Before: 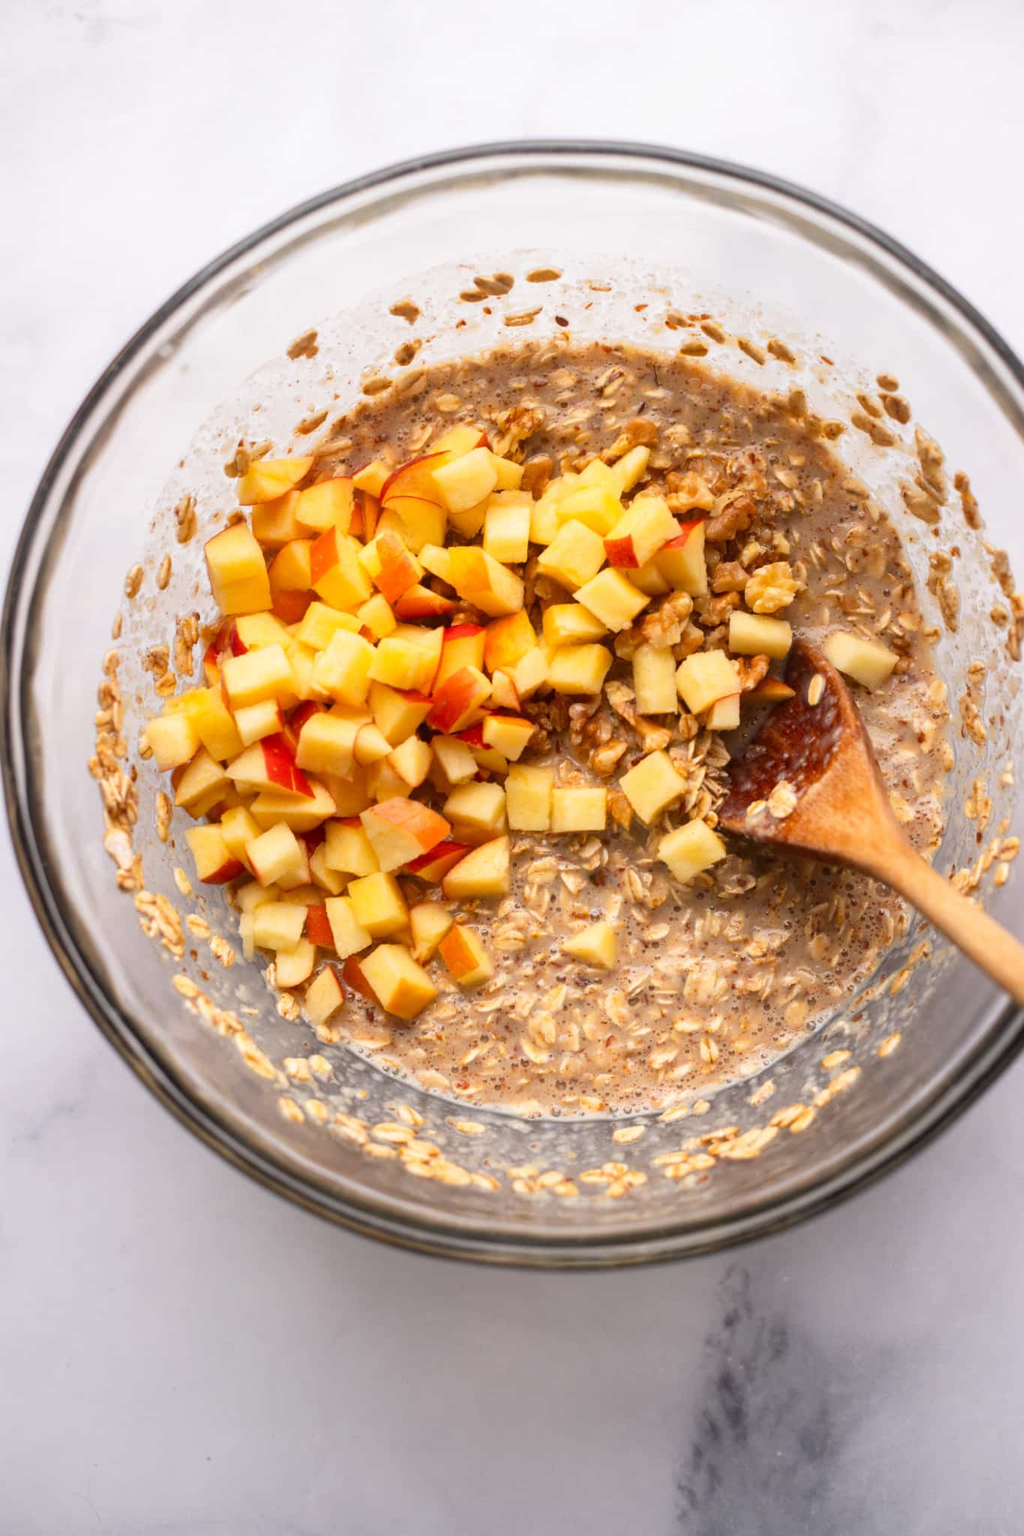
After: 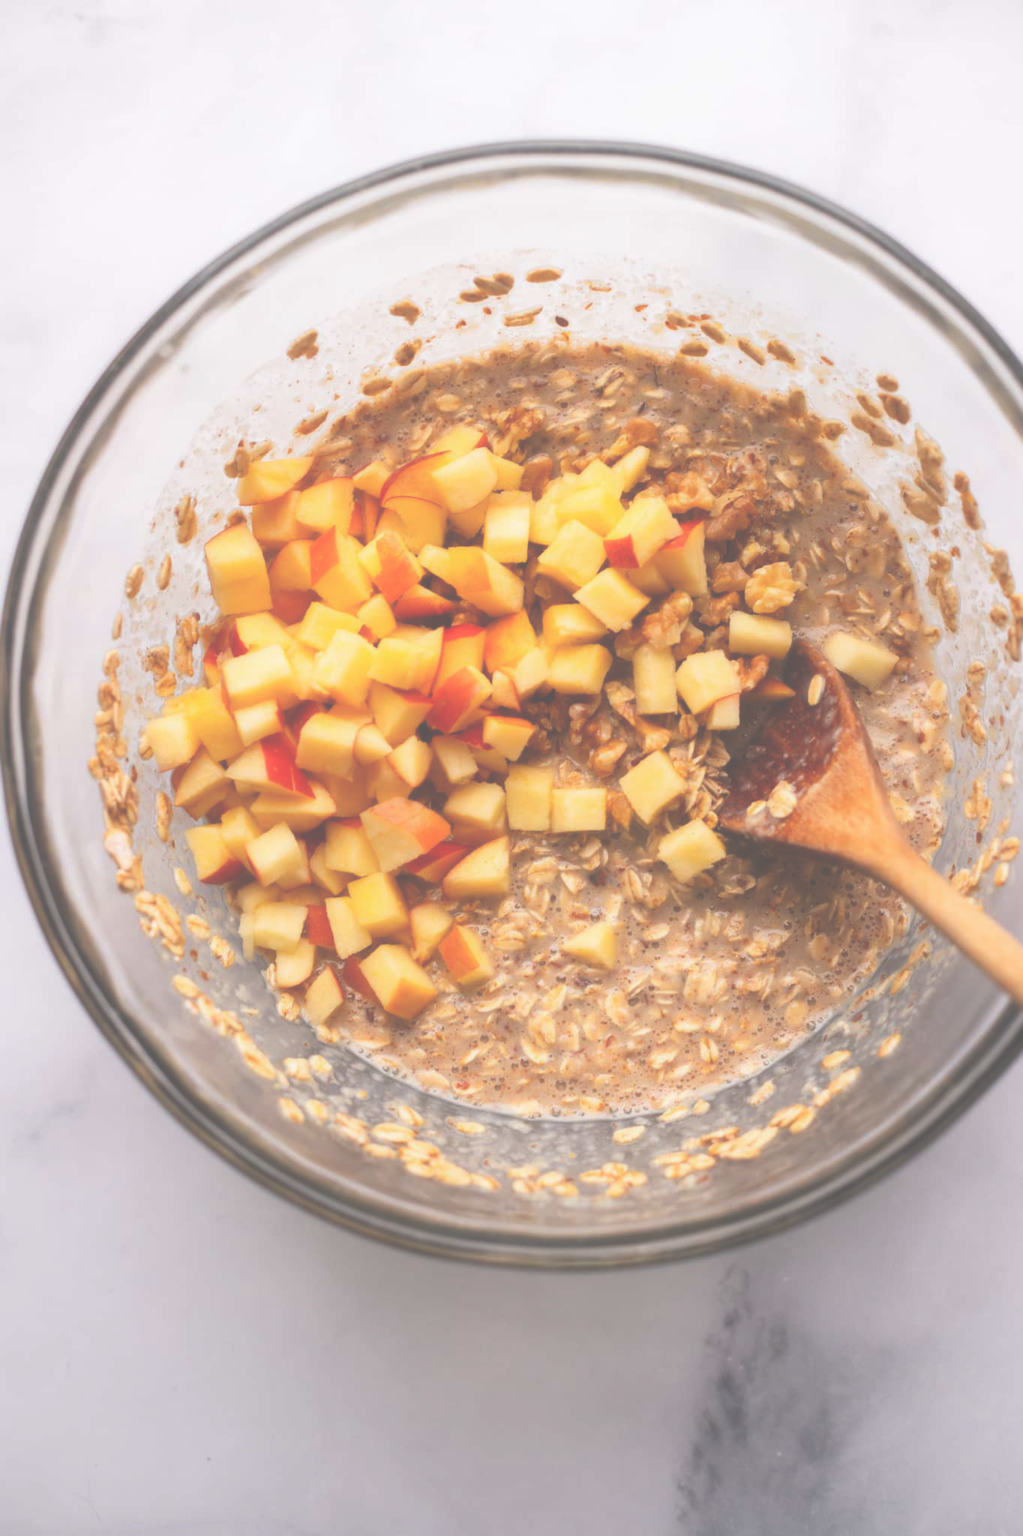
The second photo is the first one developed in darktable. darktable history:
exposure: black level correction -0.087, compensate highlight preservation false
contrast equalizer: octaves 7, y [[0.502, 0.505, 0.512, 0.529, 0.564, 0.588], [0.5 ×6], [0.502, 0.505, 0.512, 0.529, 0.564, 0.588], [0, 0.001, 0.001, 0.004, 0.008, 0.011], [0, 0.001, 0.001, 0.004, 0.008, 0.011]], mix -1
